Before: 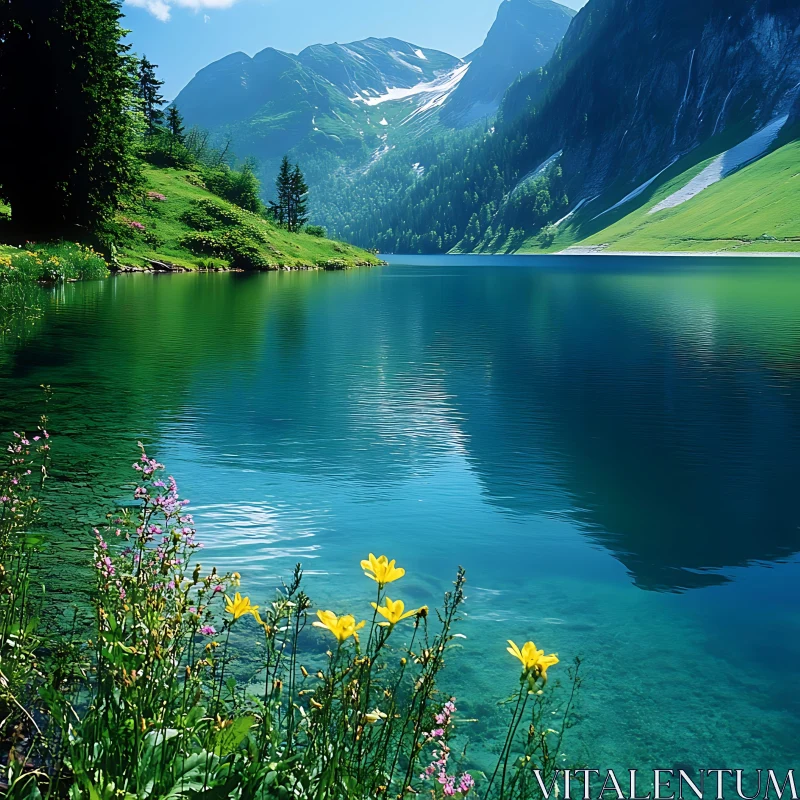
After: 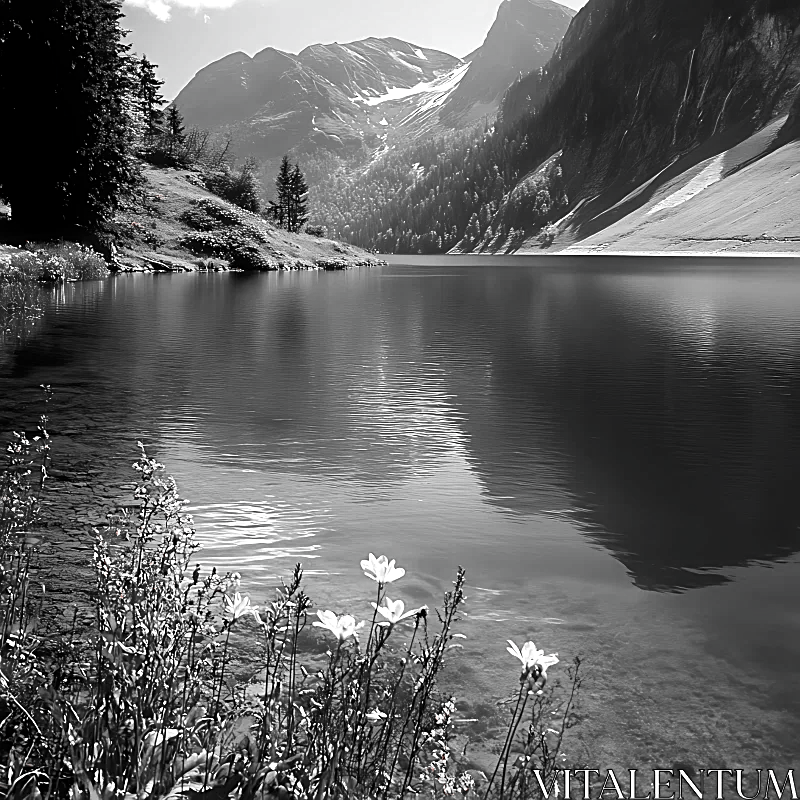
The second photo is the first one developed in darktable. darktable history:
exposure: black level correction 0.001, exposure 0.5 EV, compensate highlight preservation false
contrast brightness saturation: contrast 0.069, brightness -0.128, saturation 0.048
levels: levels [0, 0.498, 1]
color zones: curves: ch1 [(0, 0.006) (0.094, 0.285) (0.171, 0.001) (0.429, 0.001) (0.571, 0.003) (0.714, 0.004) (0.857, 0.004) (1, 0.006)]
sharpen: radius 2.161, amount 0.382, threshold 0.125
